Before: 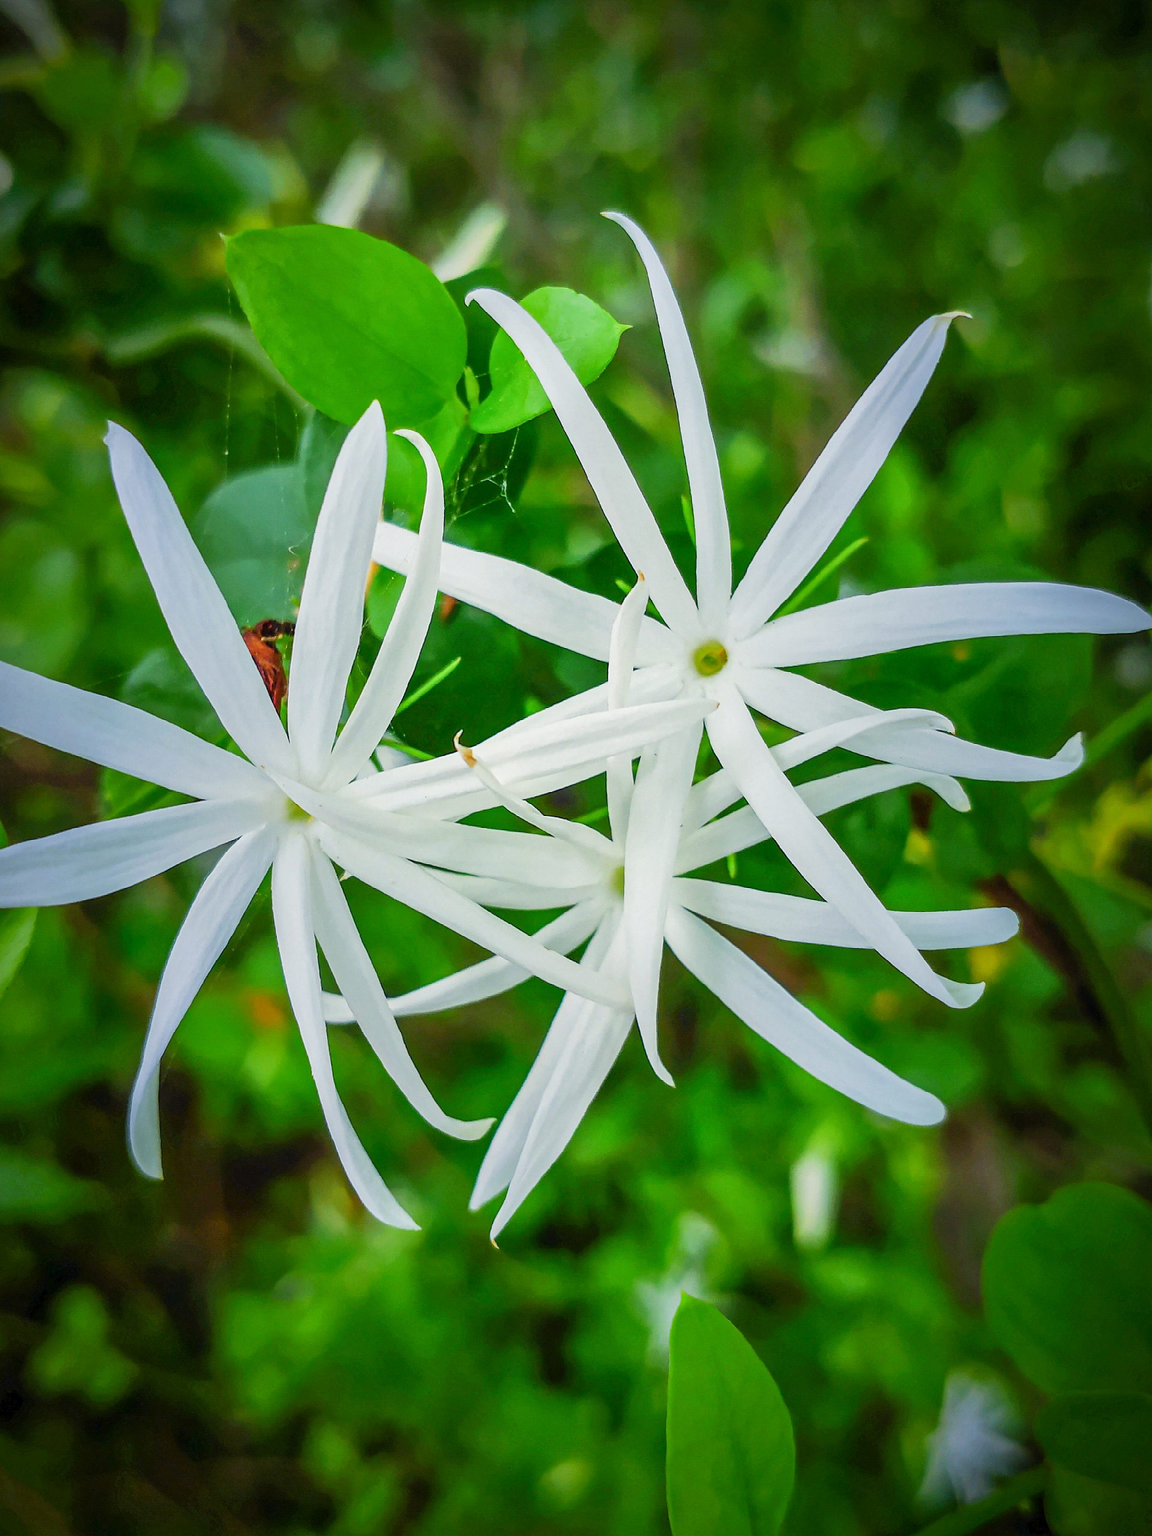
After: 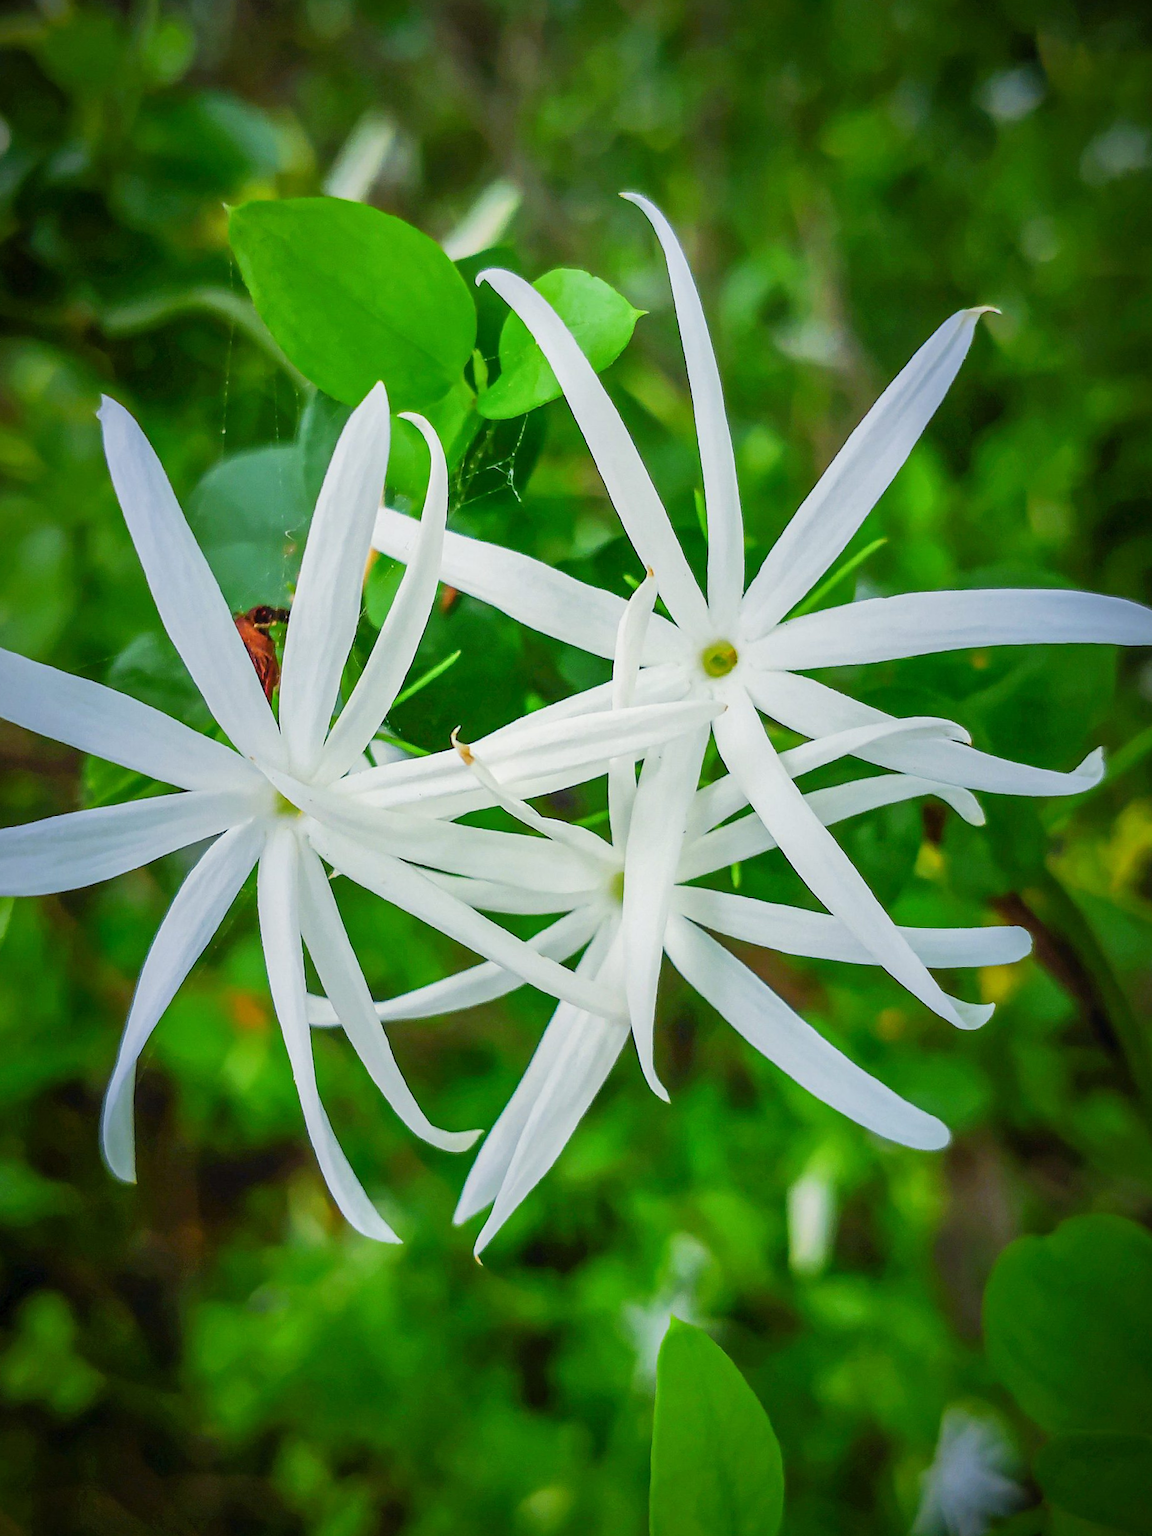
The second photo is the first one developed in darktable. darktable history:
crop and rotate: angle -1.64°
